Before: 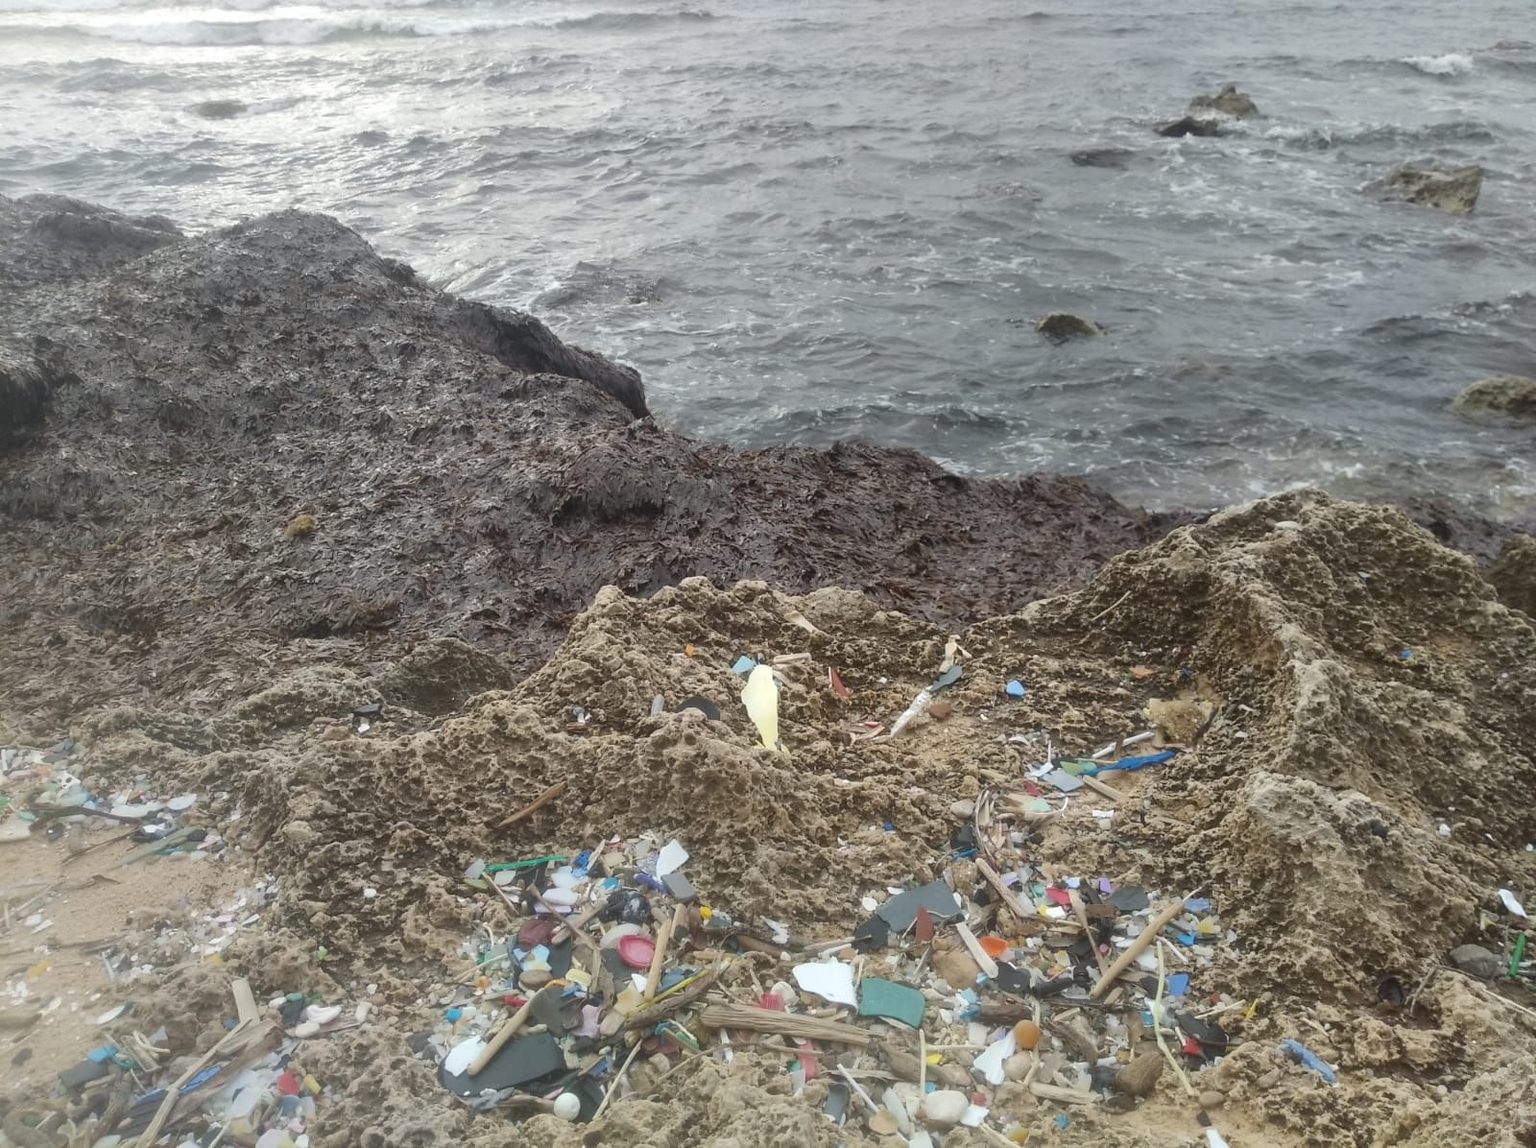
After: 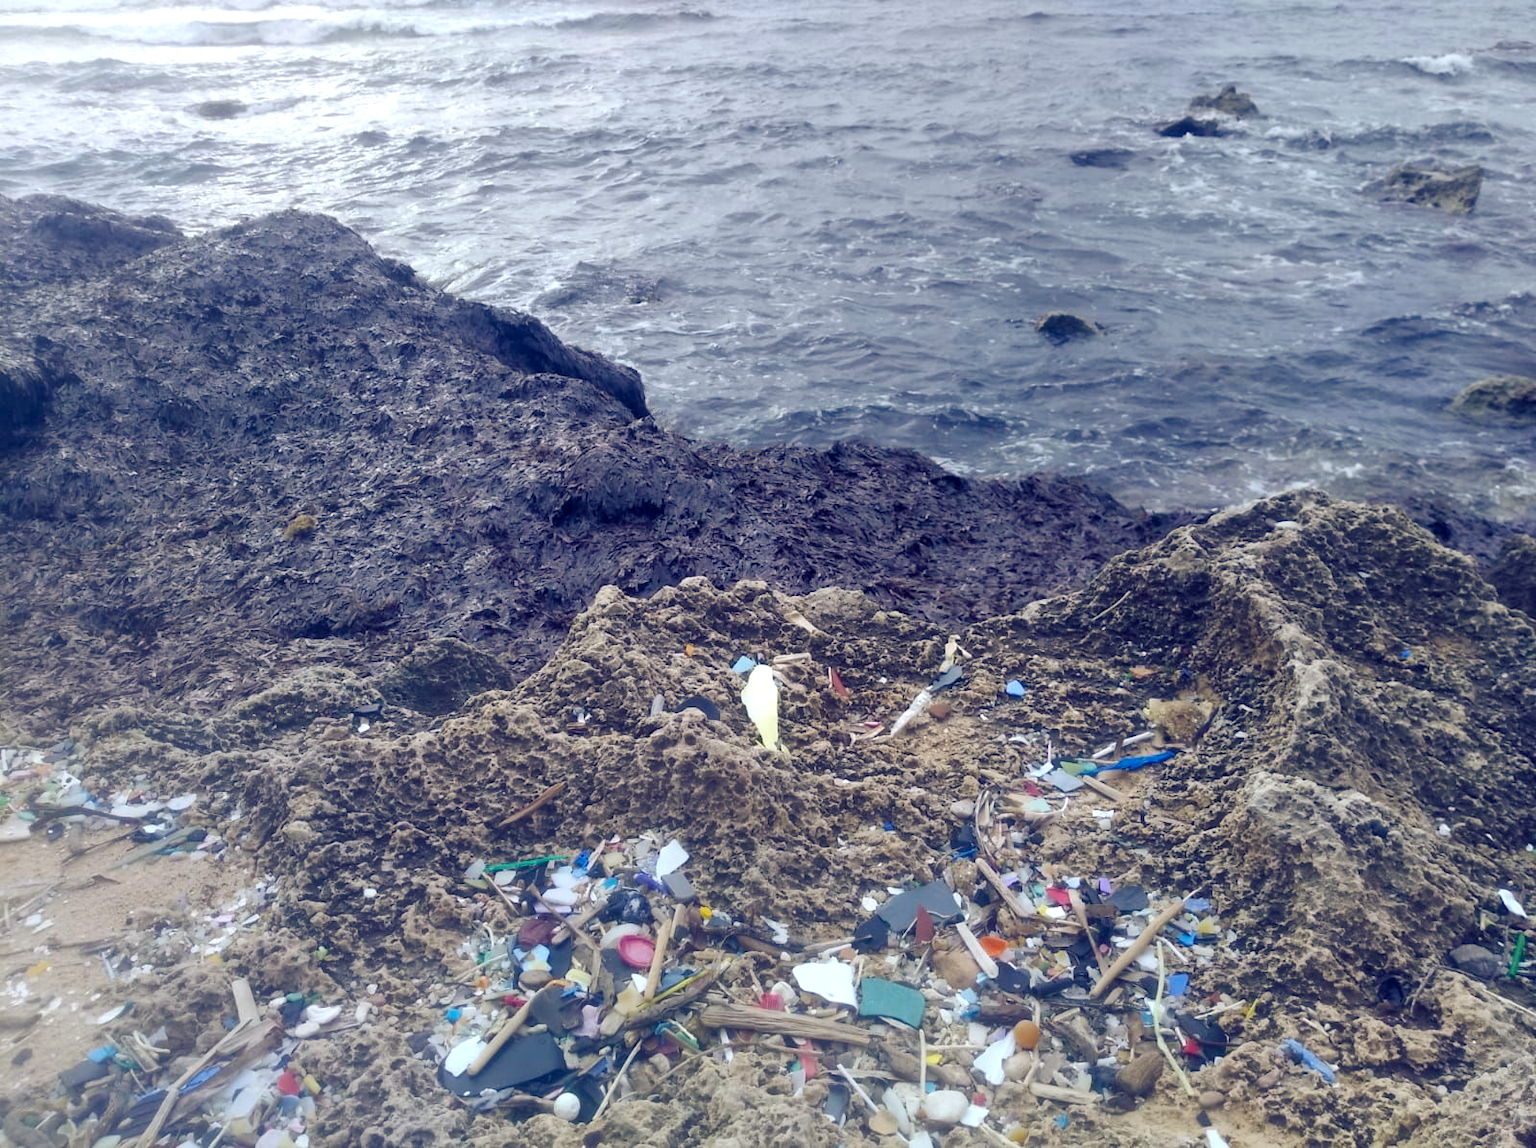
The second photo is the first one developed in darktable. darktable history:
color balance rgb: shadows lift › luminance -41.13%, shadows lift › chroma 14.13%, shadows lift › hue 260°, power › luminance -3.76%, power › chroma 0.56%, power › hue 40.37°, highlights gain › luminance 16.81%, highlights gain › chroma 2.94%, highlights gain › hue 260°, global offset › luminance -0.29%, global offset › chroma 0.31%, global offset › hue 260°, perceptual saturation grading › global saturation 20%, perceptual saturation grading › highlights -13.92%, perceptual saturation grading › shadows 50%
contrast equalizer: y [[0.5 ×4, 0.483, 0.43], [0.5 ×6], [0.5 ×6], [0 ×6], [0 ×6]]
